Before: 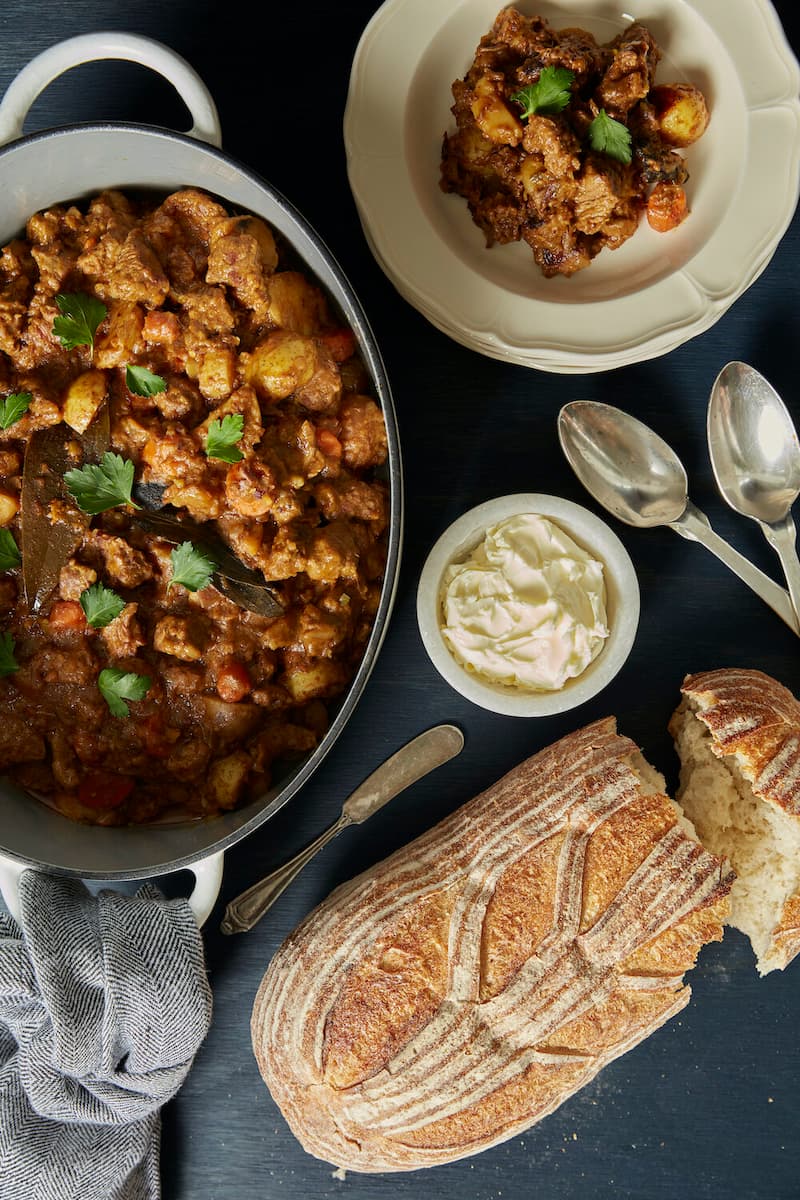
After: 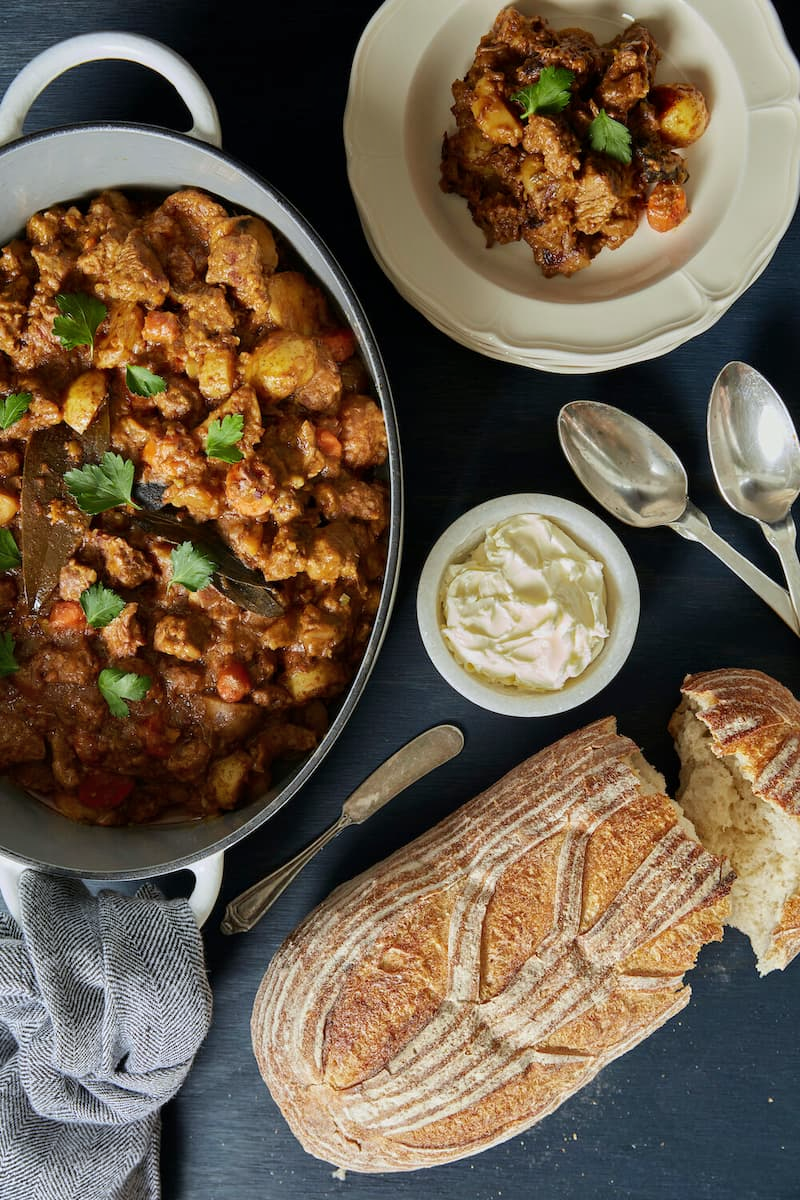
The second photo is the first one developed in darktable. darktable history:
white balance: red 0.976, blue 1.04
shadows and highlights: shadows 40, highlights -54, highlights color adjustment 46%, low approximation 0.01, soften with gaussian
